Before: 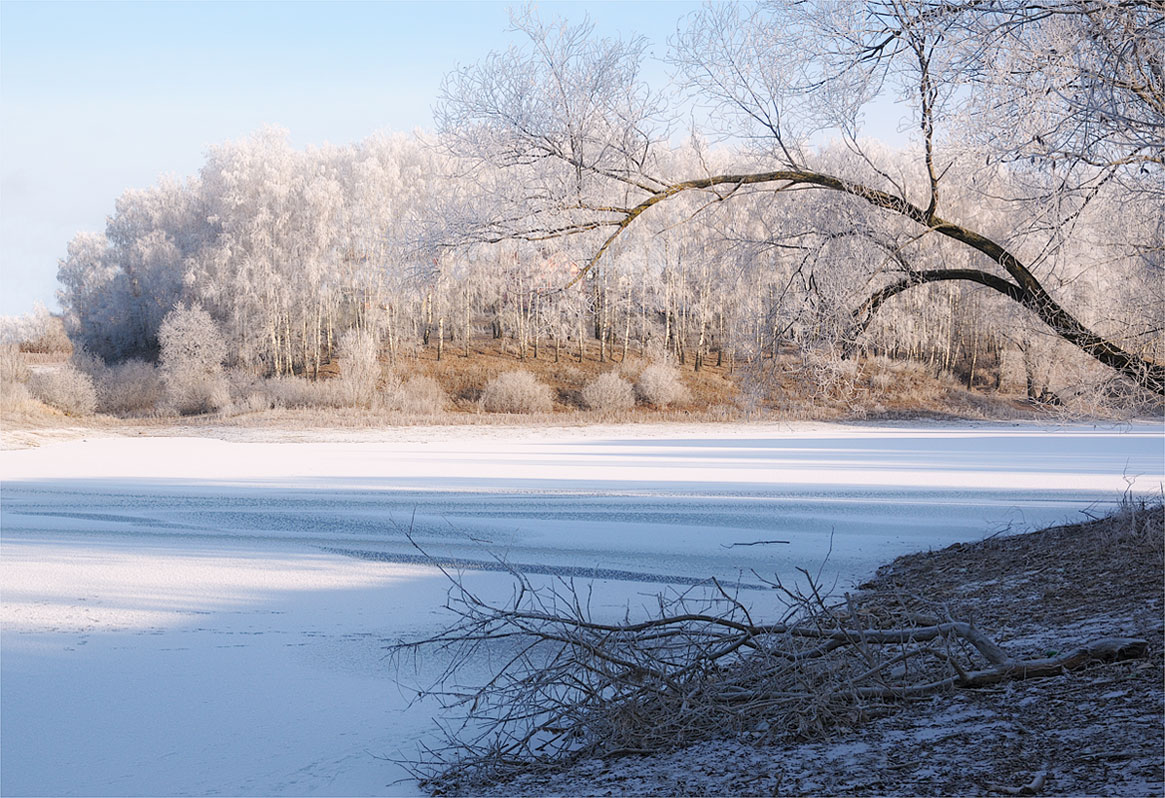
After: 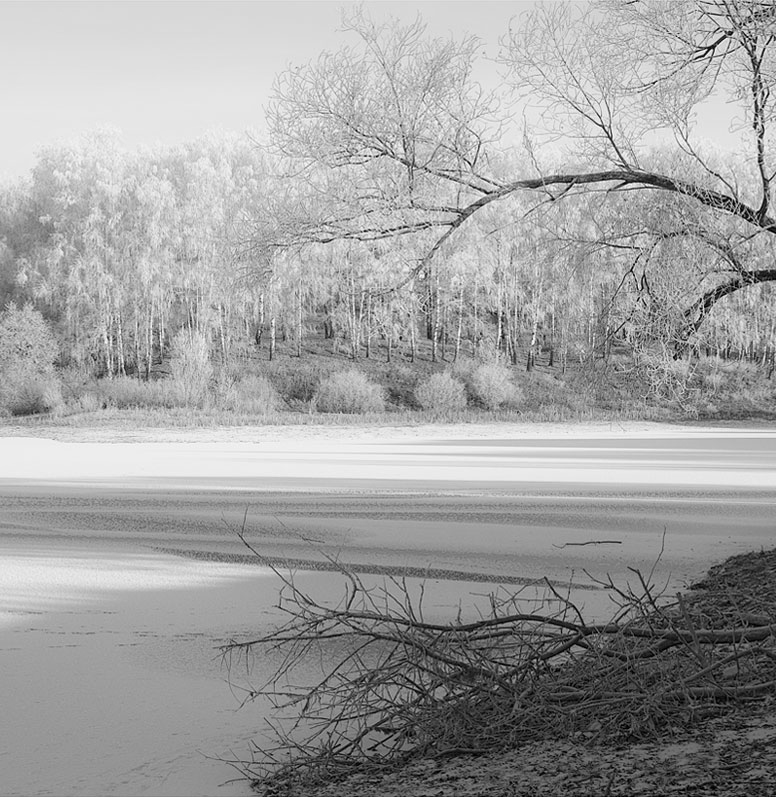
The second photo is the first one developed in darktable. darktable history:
monochrome: a 32, b 64, size 2.3
crop and rotate: left 14.436%, right 18.898%
